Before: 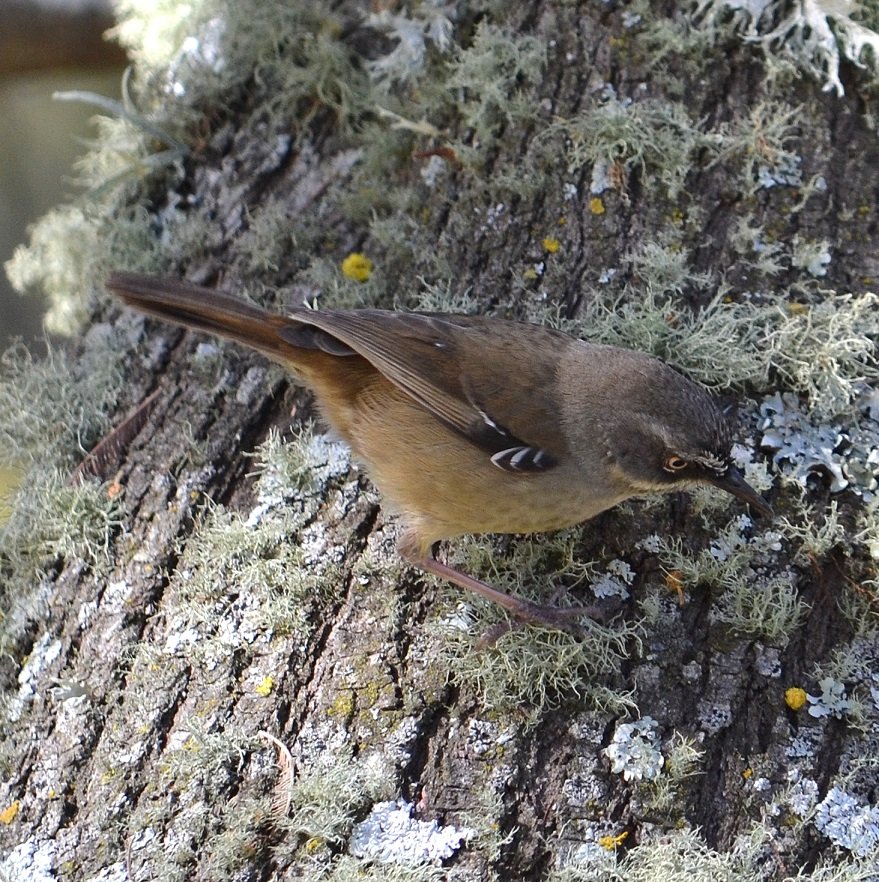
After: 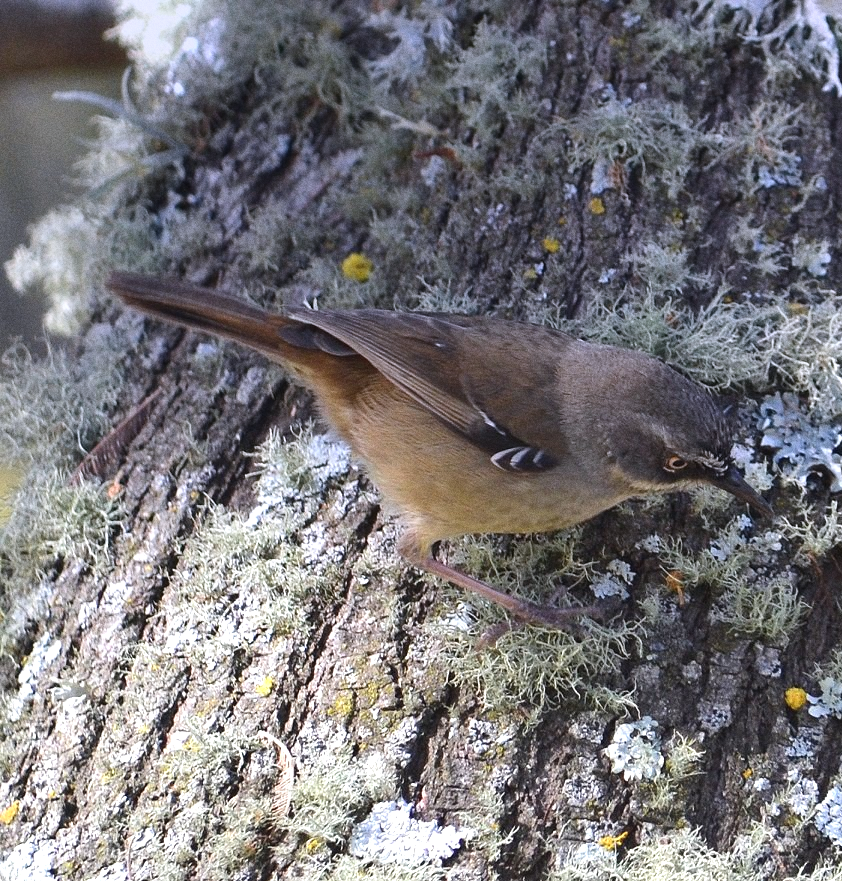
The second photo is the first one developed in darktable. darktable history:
exposure: black level correction -0.002, exposure 0.54 EV, compensate highlight preservation false
graduated density: hue 238.83°, saturation 50%
crop: right 4.126%, bottom 0.031%
grain: coarseness 0.09 ISO
